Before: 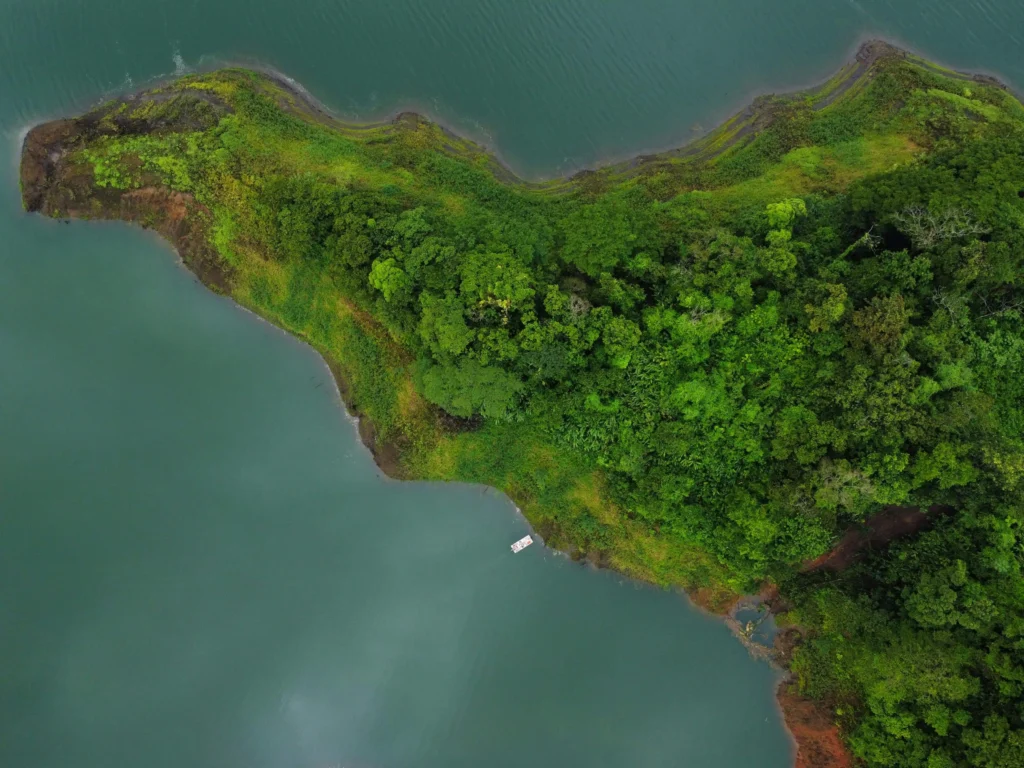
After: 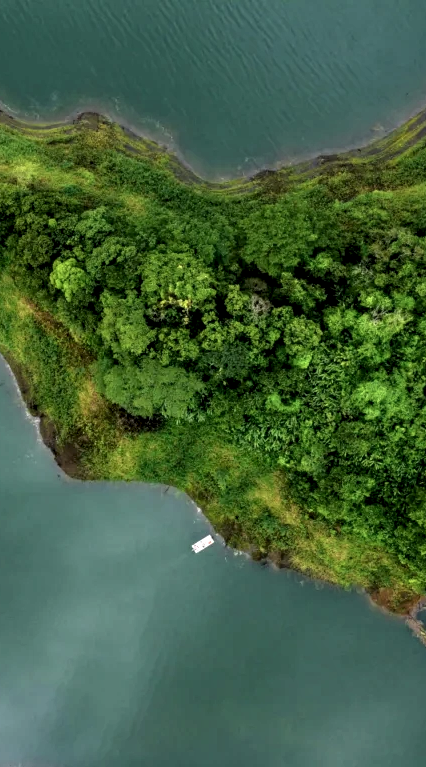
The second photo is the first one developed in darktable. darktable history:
local contrast: highlights 20%, detail 197%
crop: left 31.229%, right 27.105%
